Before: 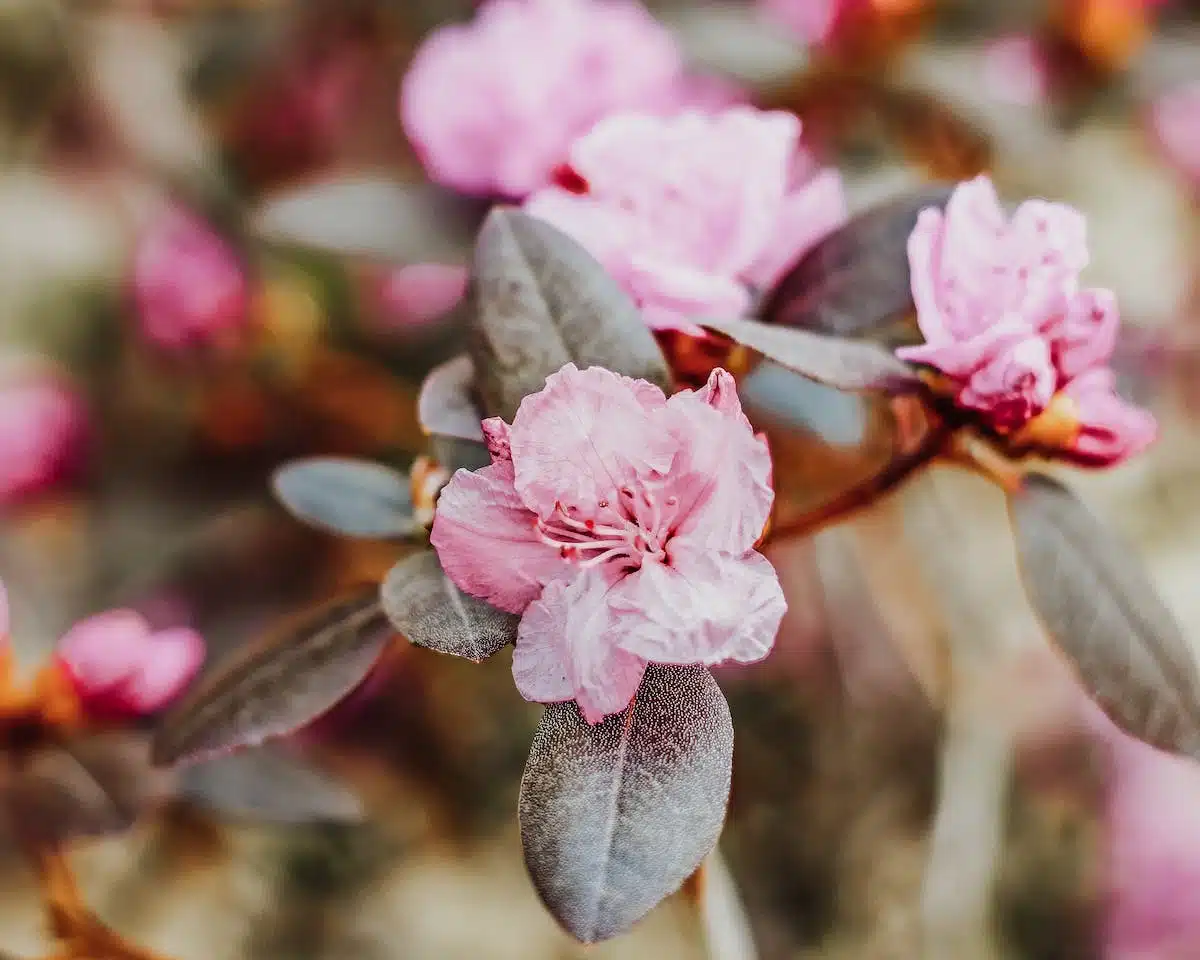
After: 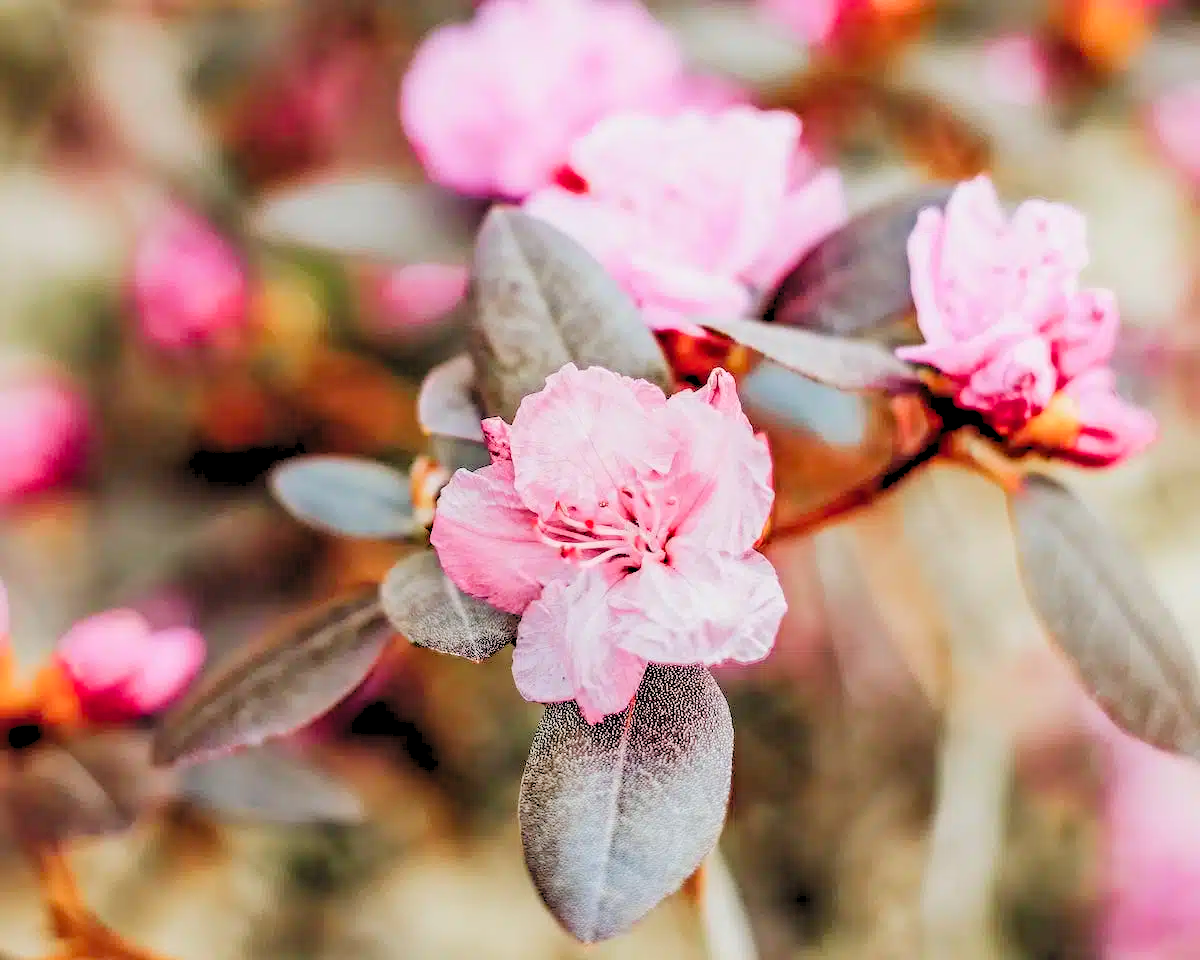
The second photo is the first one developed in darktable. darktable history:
levels: levels [0.093, 0.434, 0.988]
